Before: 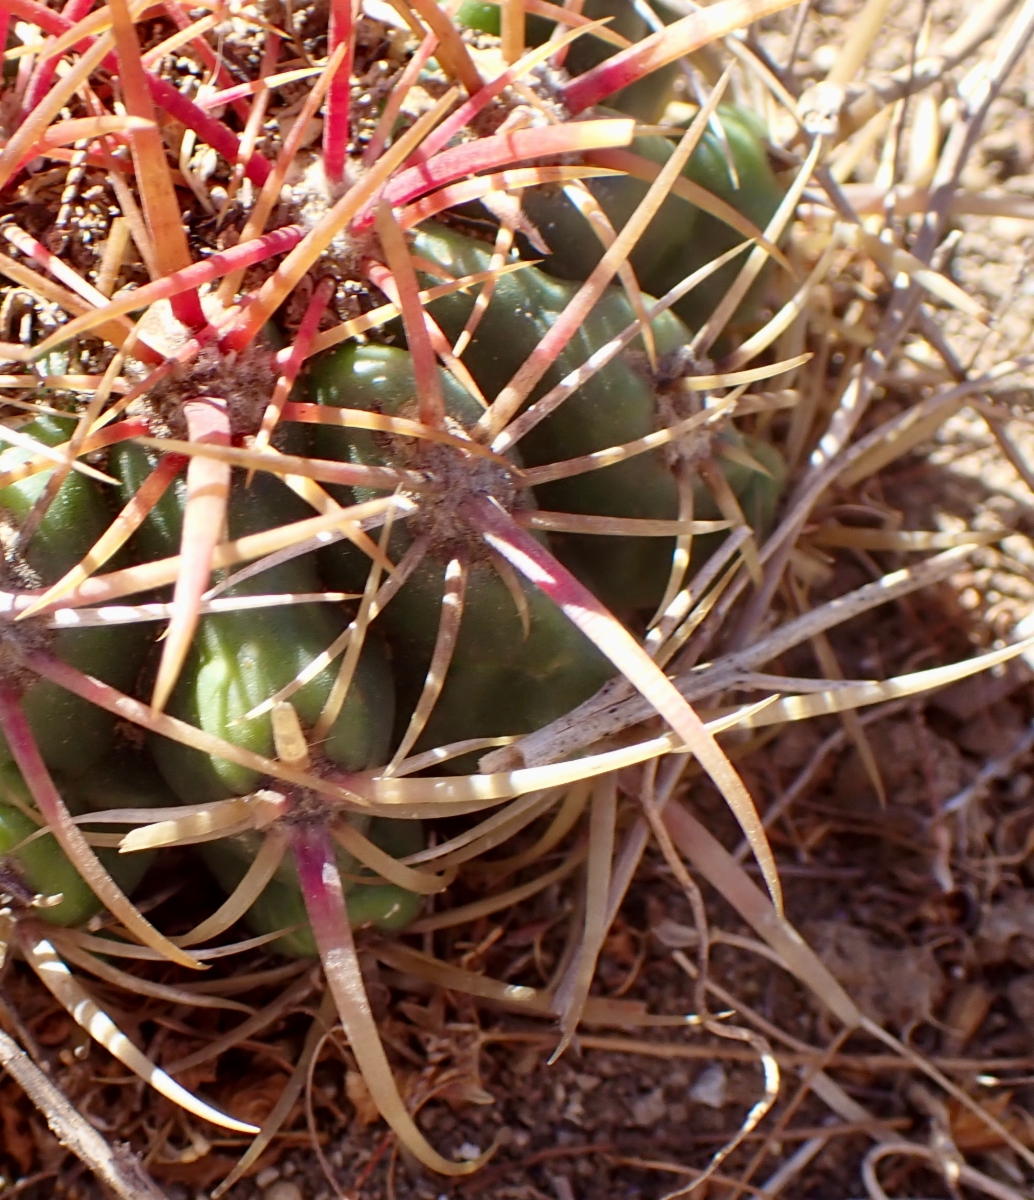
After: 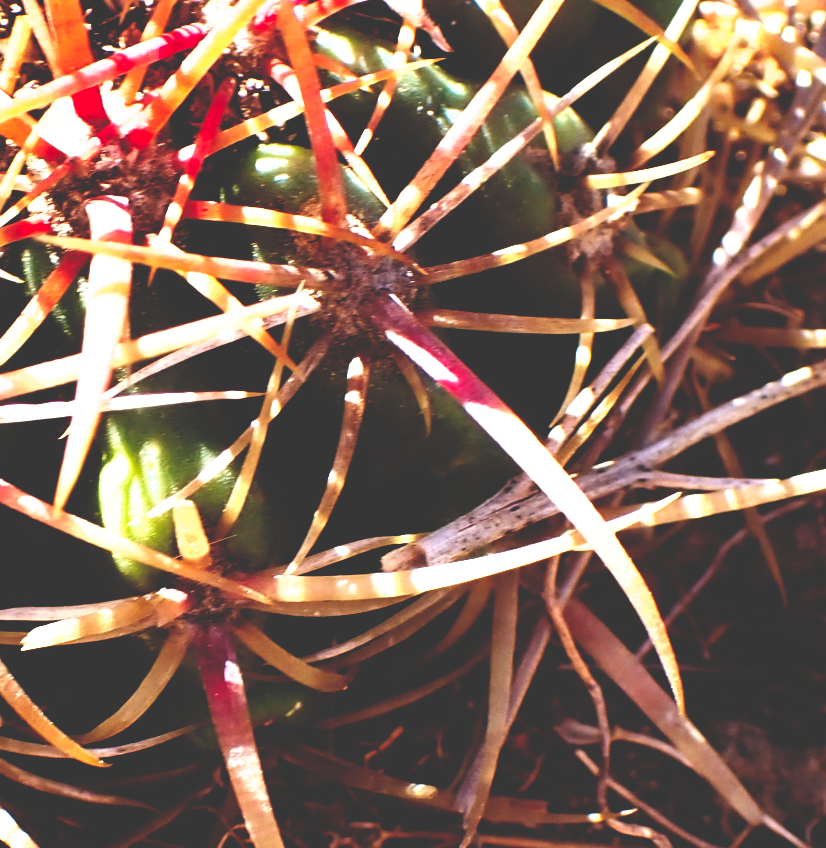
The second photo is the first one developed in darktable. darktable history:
contrast brightness saturation: saturation -0.057
base curve: curves: ch0 [(0, 0.036) (0.083, 0.04) (0.804, 1)], preserve colors none
exposure: black level correction 0, exposure 0.704 EV, compensate highlight preservation false
crop: left 9.526%, top 16.891%, right 10.585%, bottom 12.378%
